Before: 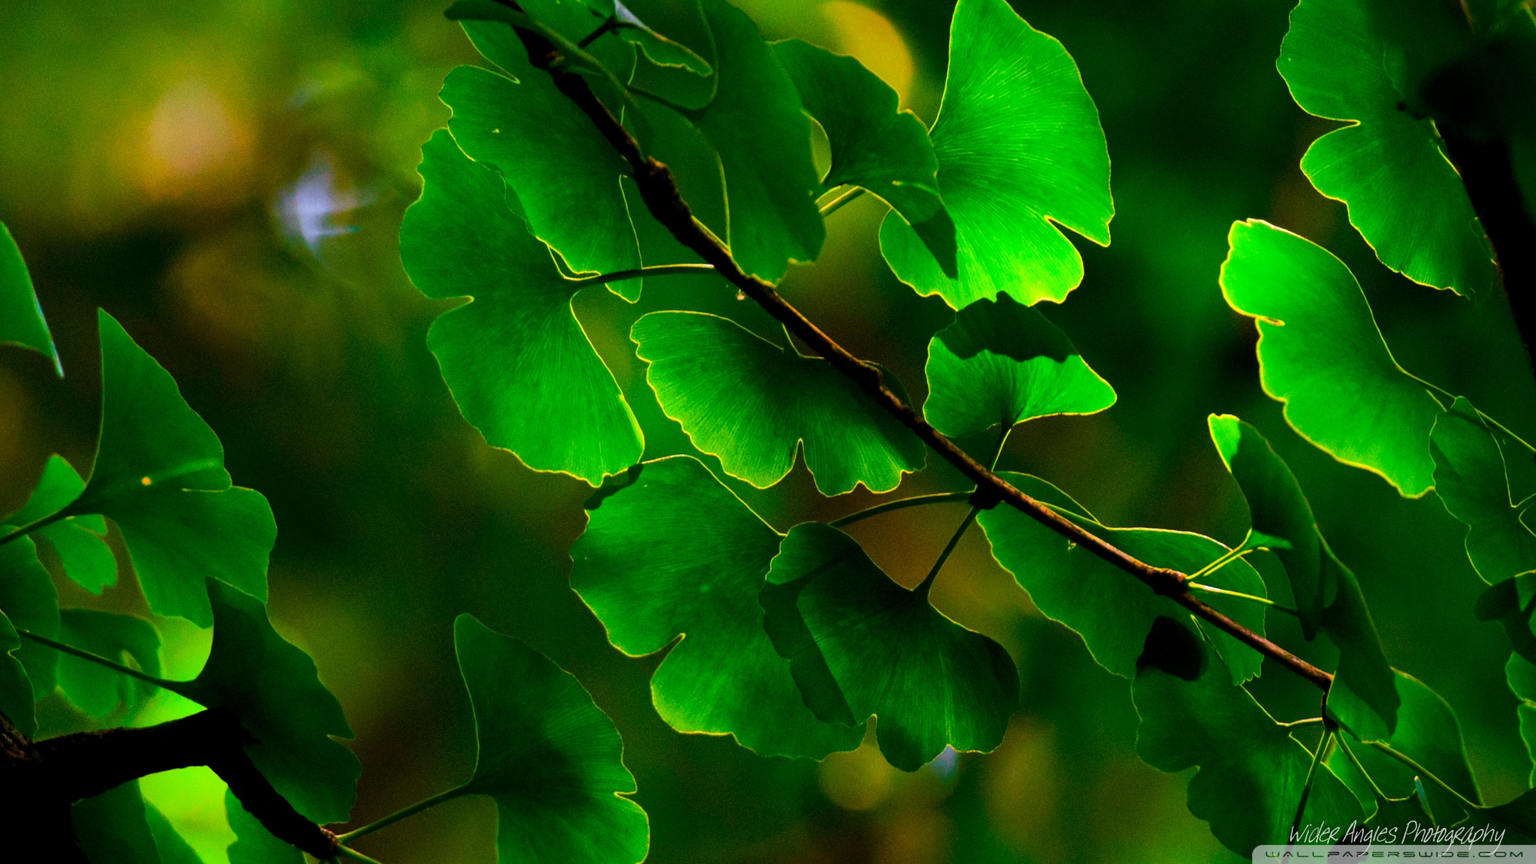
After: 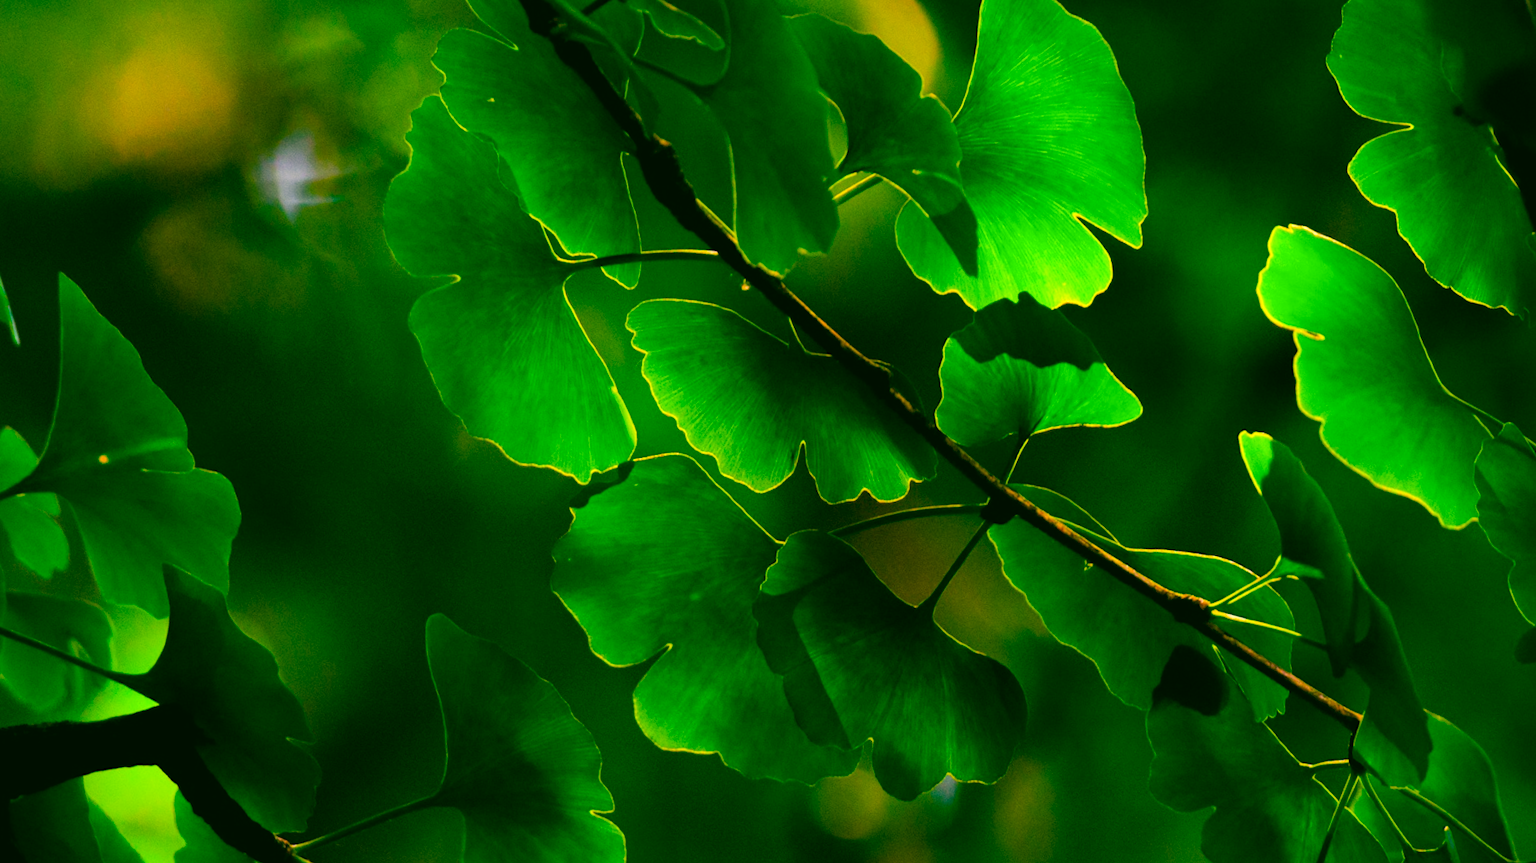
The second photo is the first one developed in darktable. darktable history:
crop and rotate: angle -2.21°
color correction: highlights a* 5.71, highlights b* 33.56, shadows a* -25.95, shadows b* 3.94
